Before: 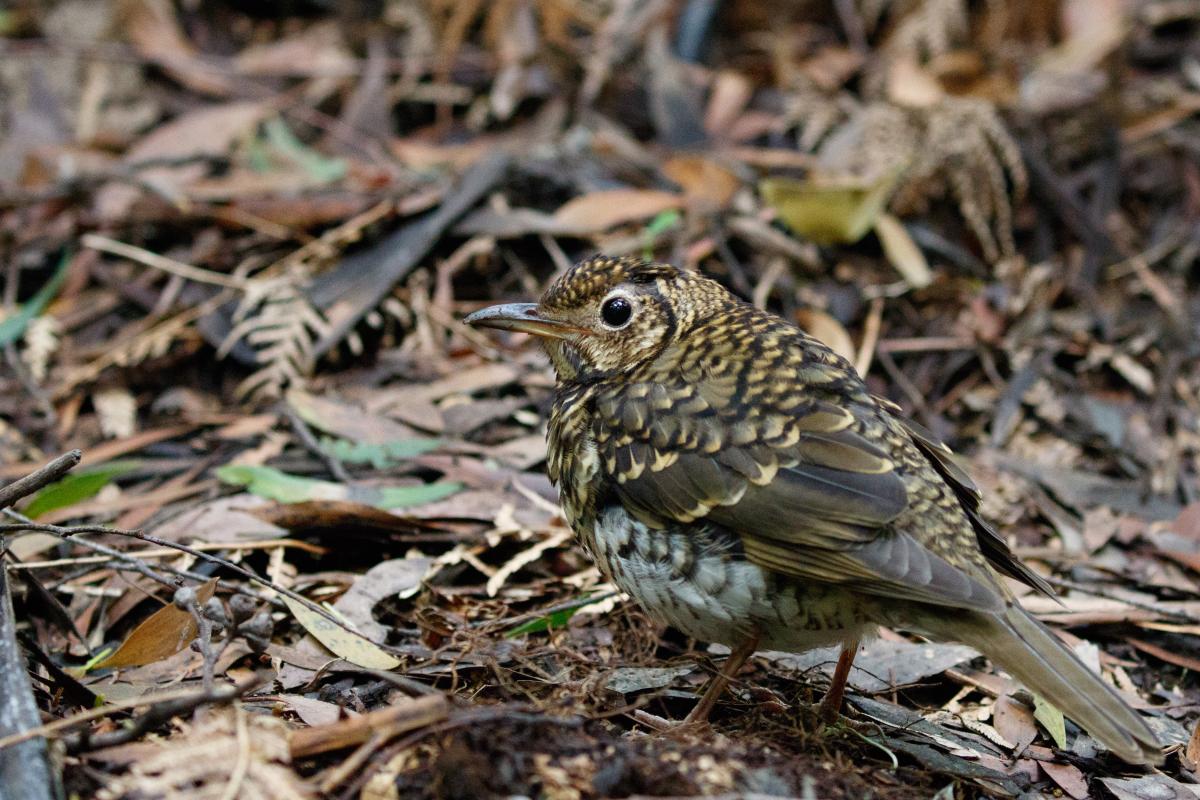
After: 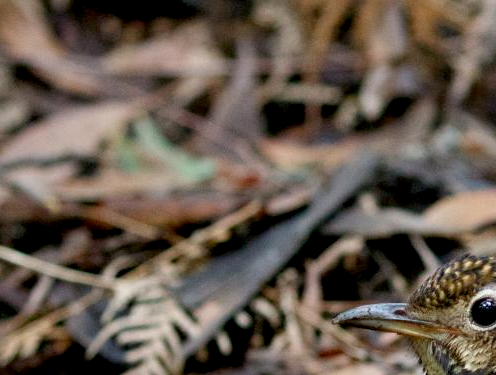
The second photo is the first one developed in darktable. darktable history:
crop and rotate: left 10.99%, top 0.089%, right 47.618%, bottom 52.965%
exposure: black level correction 0.006, compensate highlight preservation false
